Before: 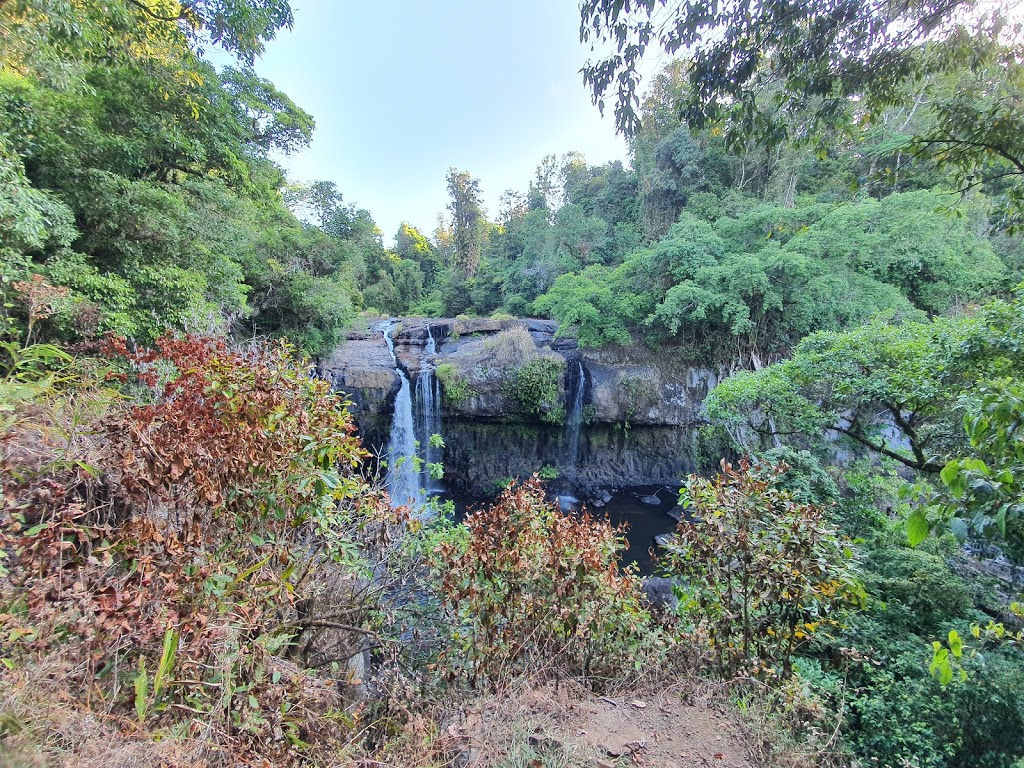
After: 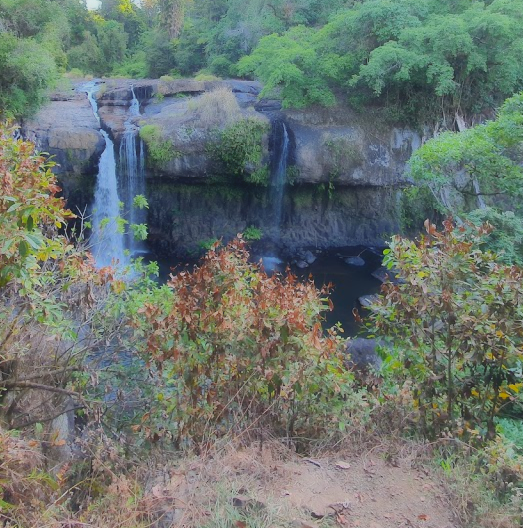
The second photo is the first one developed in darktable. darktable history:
crop and rotate: left 28.98%, top 31.211%, right 19.857%
contrast equalizer: y [[0.5, 0.542, 0.583, 0.625, 0.667, 0.708], [0.5 ×6], [0.5 ×6], [0 ×6], [0 ×6]], mix -0.998
